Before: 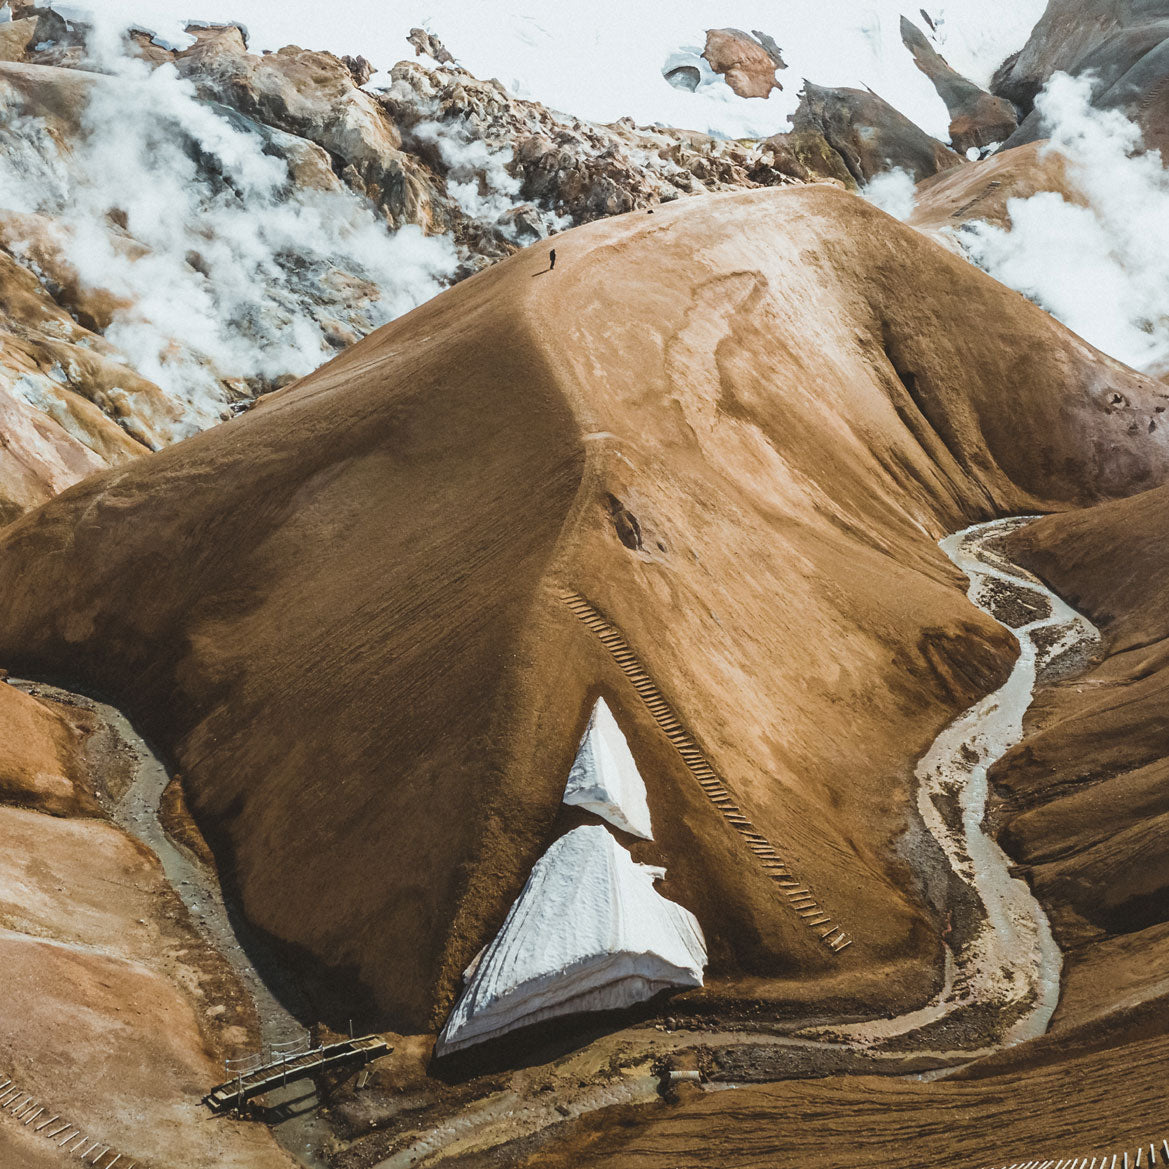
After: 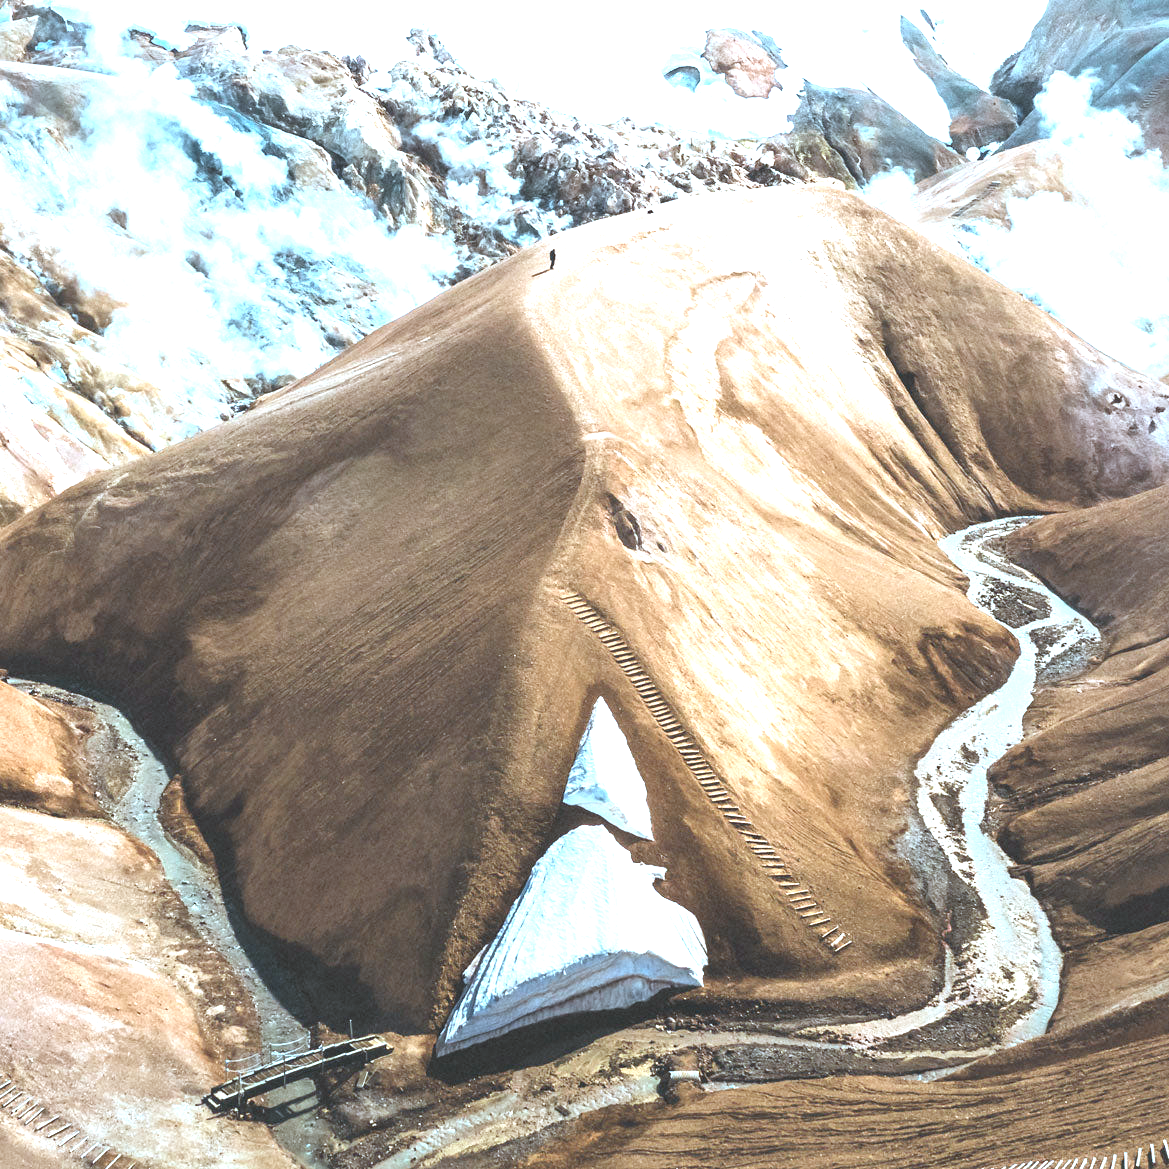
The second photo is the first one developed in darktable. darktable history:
color correction: highlights a* -9.01, highlights b* -23.72
exposure: black level correction 0, exposure 1.439 EV, compensate exposure bias true, compensate highlight preservation false
